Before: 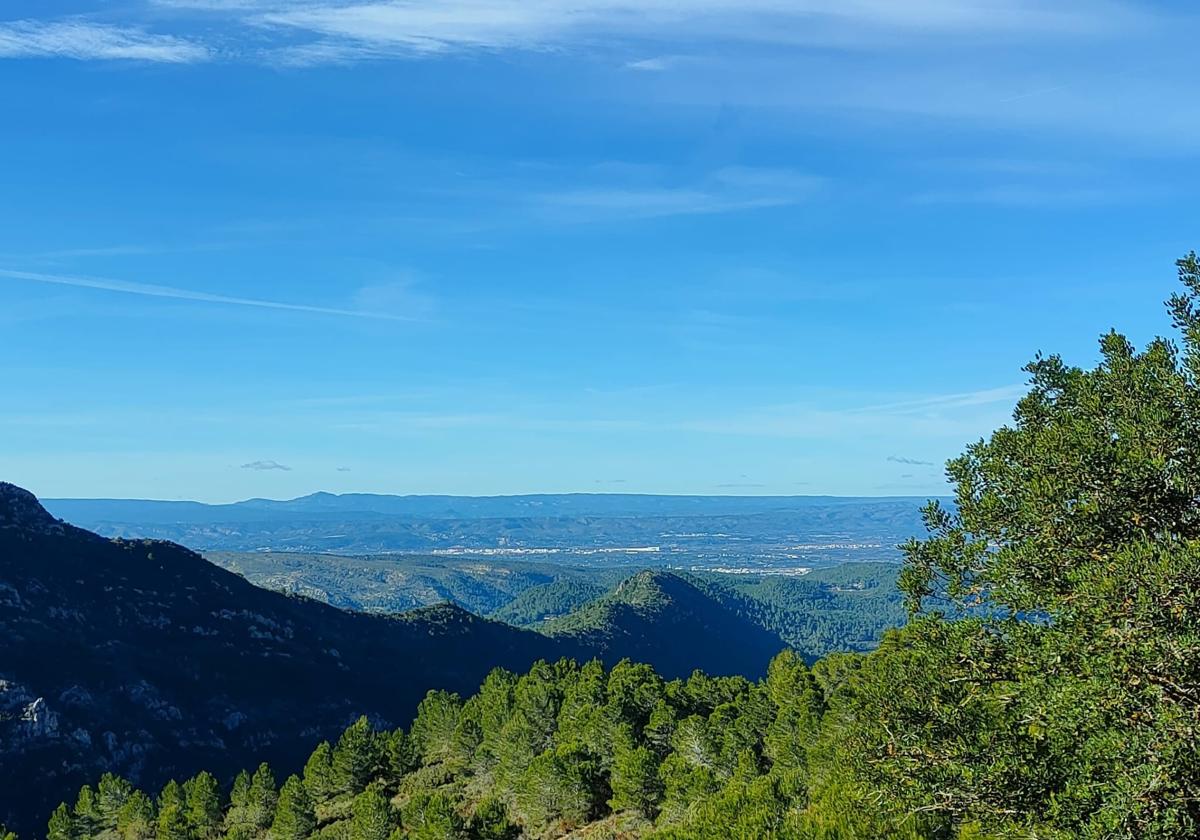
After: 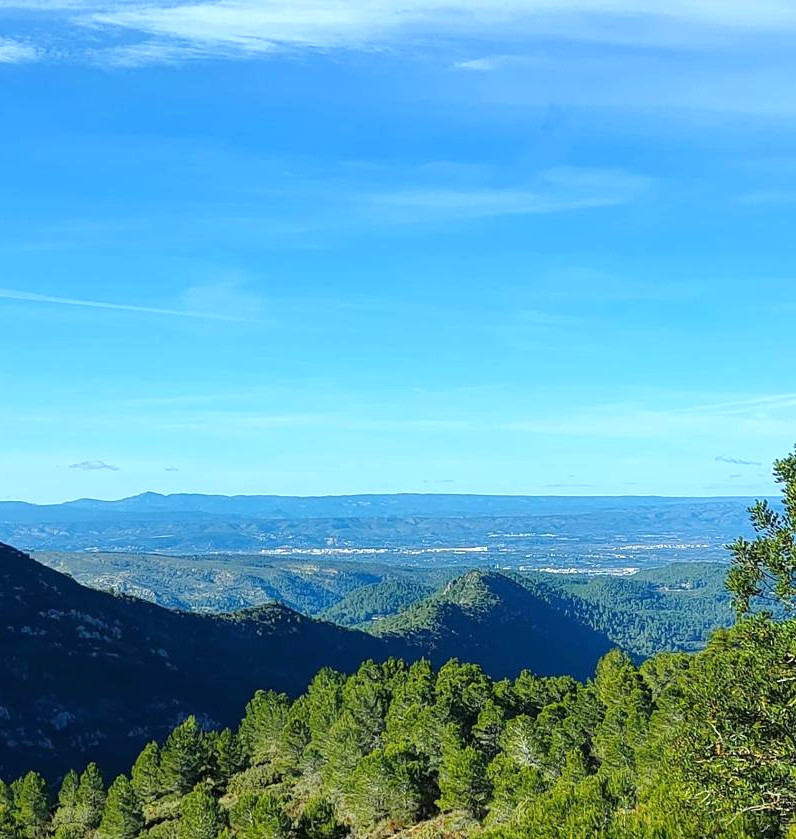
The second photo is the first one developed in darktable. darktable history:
exposure: black level correction 0, exposure 0.498 EV, compensate exposure bias true, compensate highlight preservation false
crop and rotate: left 14.336%, right 19.292%
